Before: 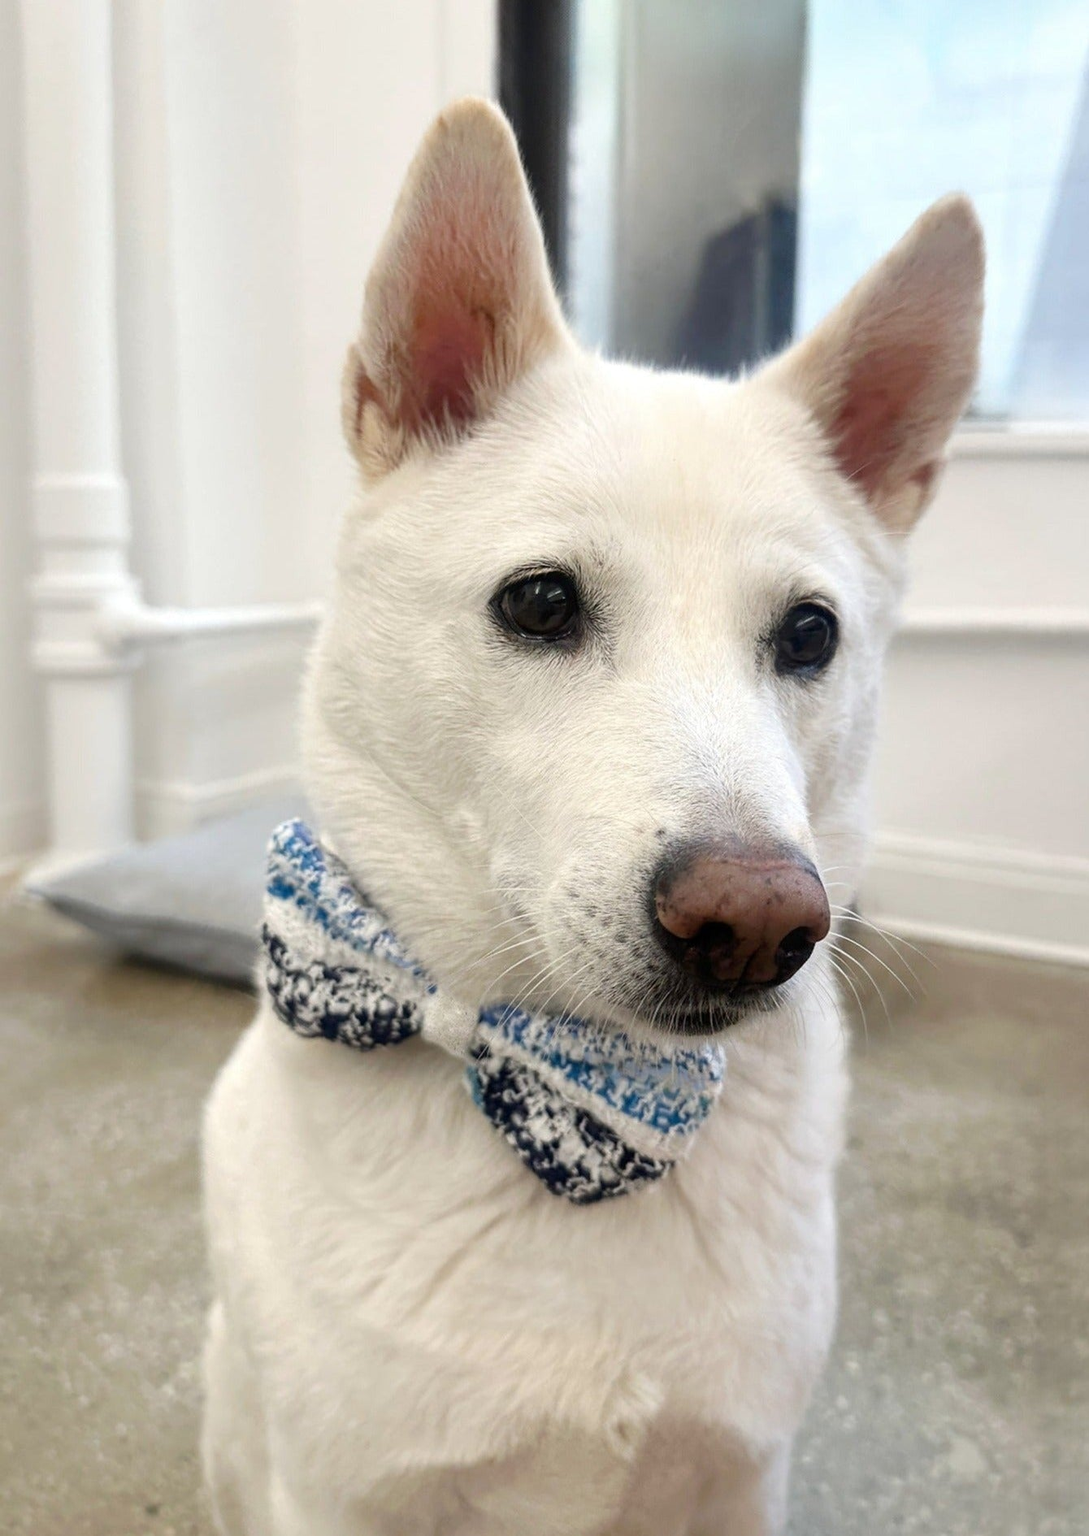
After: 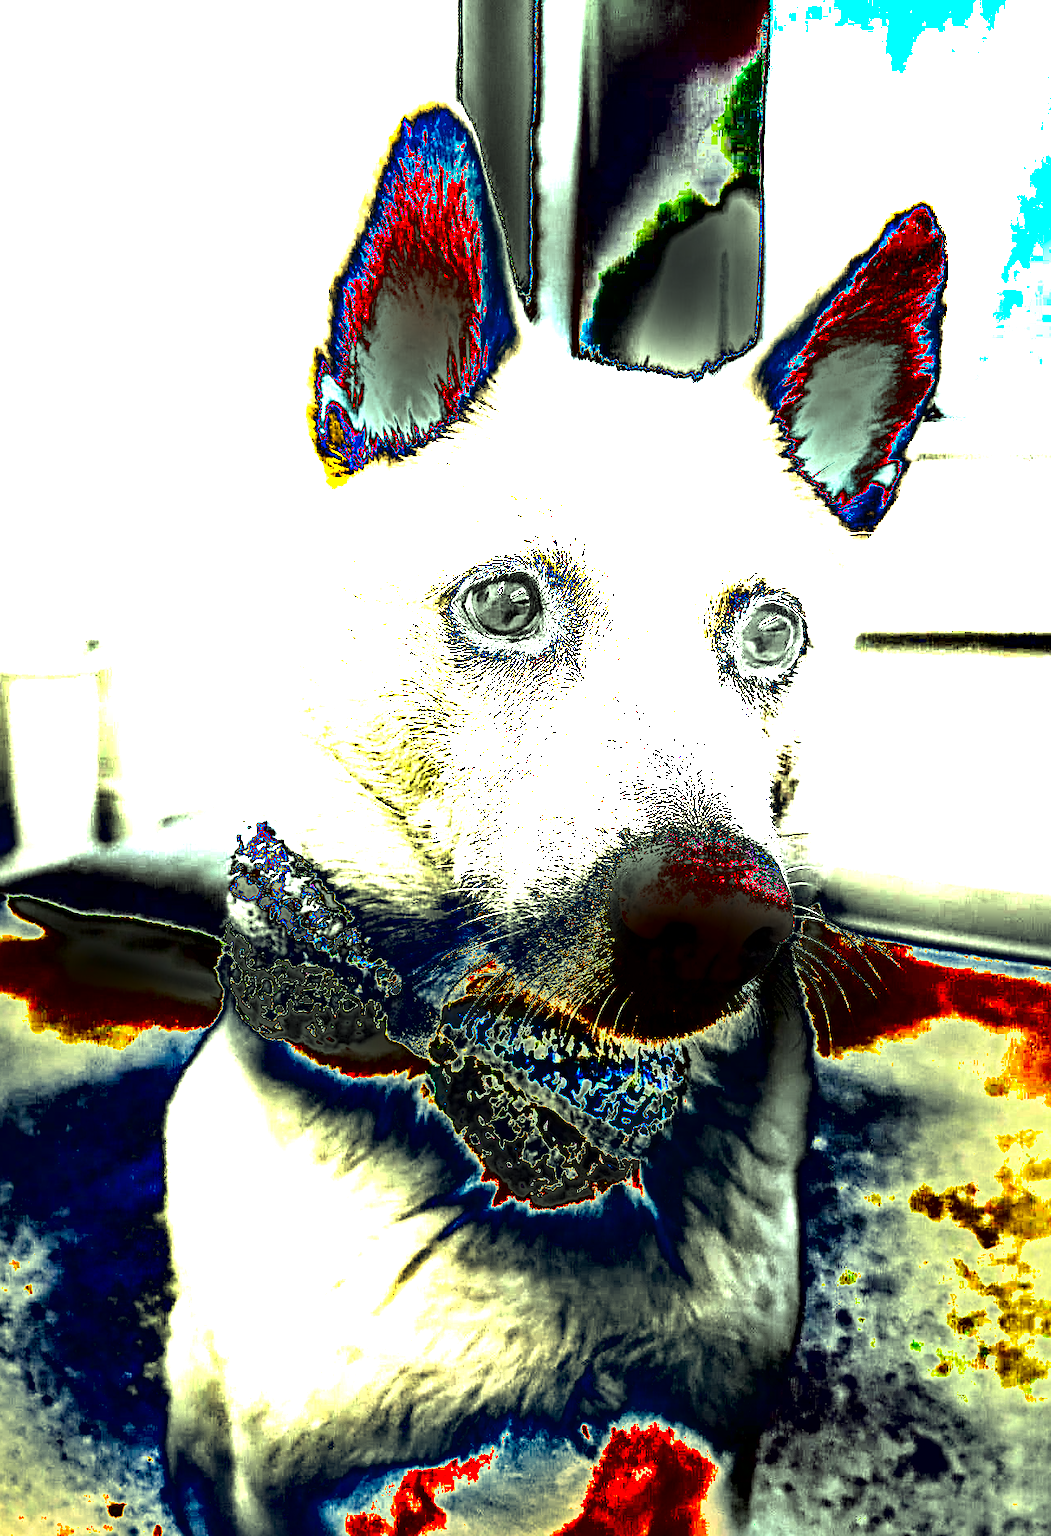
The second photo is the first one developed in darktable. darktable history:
shadows and highlights: radius 107.26, shadows 44.44, highlights -67.07, low approximation 0.01, soften with gaussian
crop and rotate: left 3.395%
local contrast: mode bilateral grid, contrast 21, coarseness 51, detail 119%, midtone range 0.2
exposure: black level correction 0.001, exposure 1.859 EV, compensate highlight preservation false
sharpen: on, module defaults
base curve: curves: ch0 [(0, 0) (0.841, 0.609) (1, 1)], exposure shift 0.01, preserve colors none
color correction: highlights a* -11.03, highlights b* 9.81, saturation 1.72
